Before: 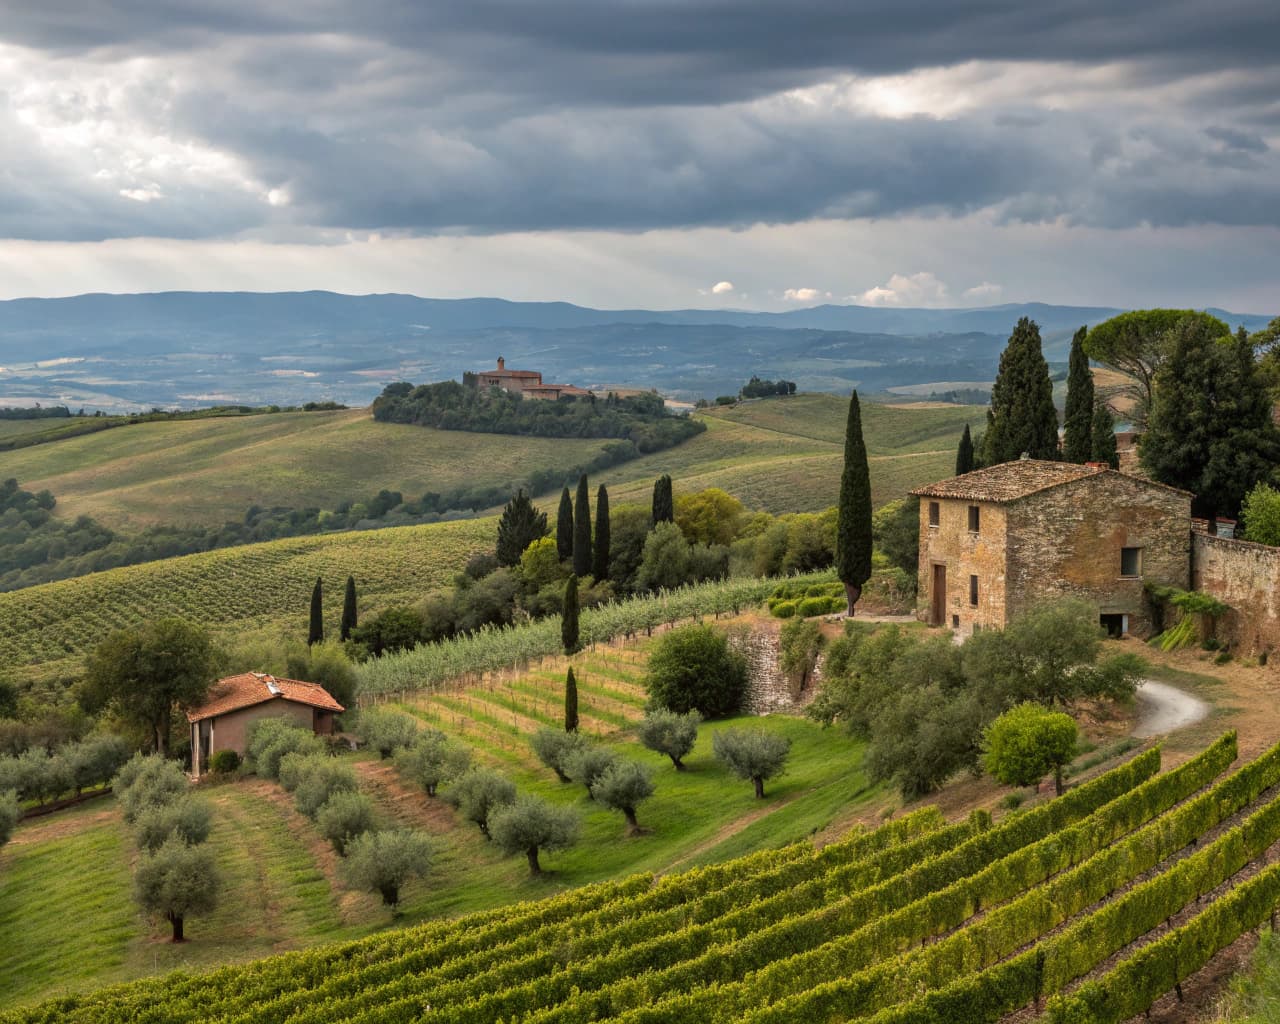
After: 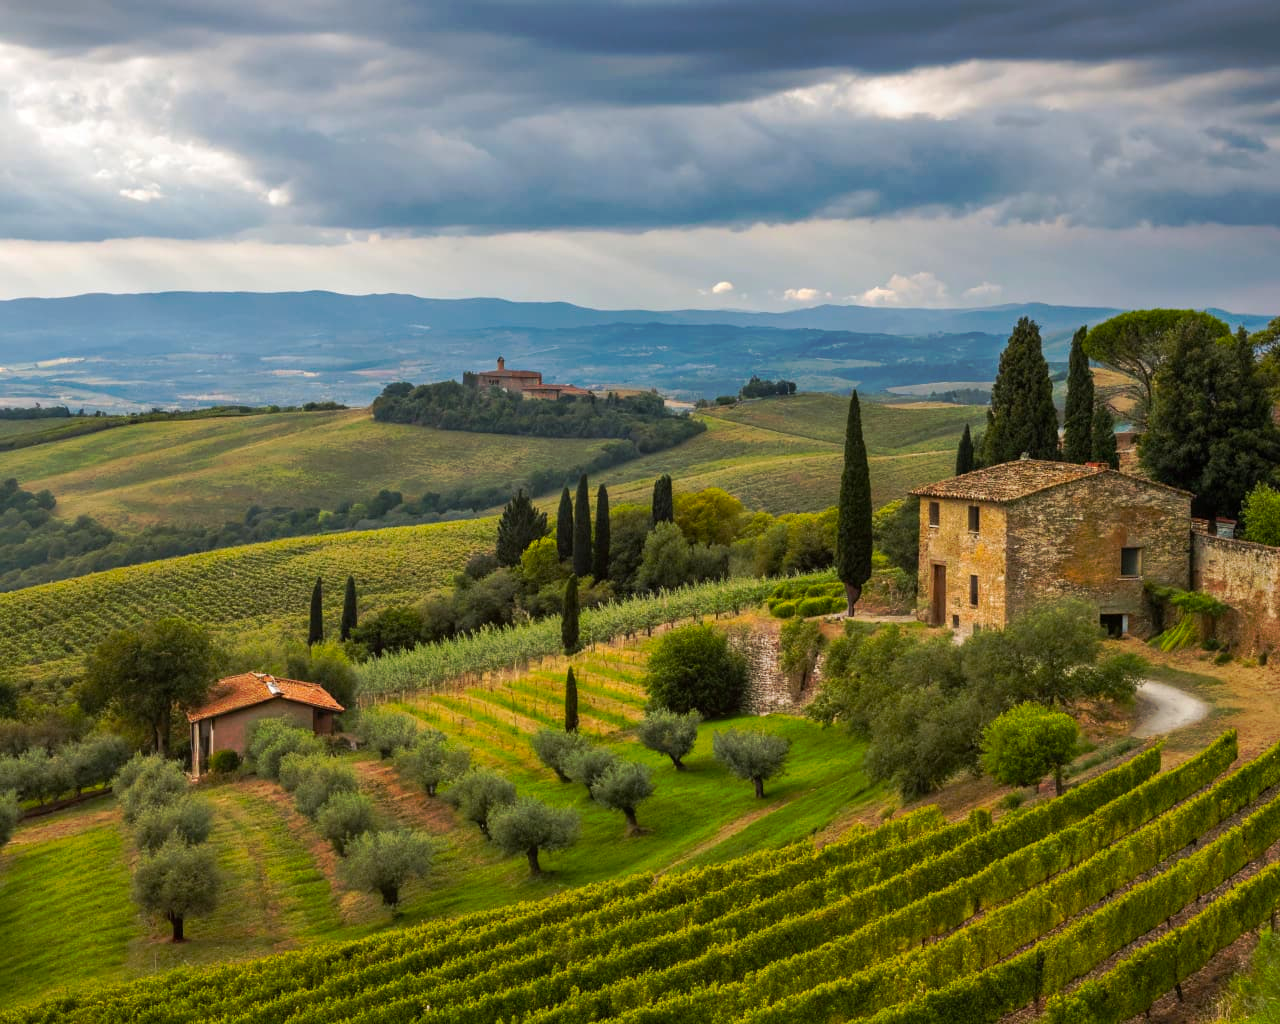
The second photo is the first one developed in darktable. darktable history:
color balance rgb: perceptual saturation grading › global saturation 20%, global vibrance 20%
tone curve: curves: ch0 [(0, 0) (0.003, 0.003) (0.011, 0.01) (0.025, 0.023) (0.044, 0.042) (0.069, 0.065) (0.1, 0.094) (0.136, 0.128) (0.177, 0.167) (0.224, 0.211) (0.277, 0.261) (0.335, 0.315) (0.399, 0.375) (0.468, 0.441) (0.543, 0.543) (0.623, 0.623) (0.709, 0.709) (0.801, 0.801) (0.898, 0.898) (1, 1)], preserve colors none
